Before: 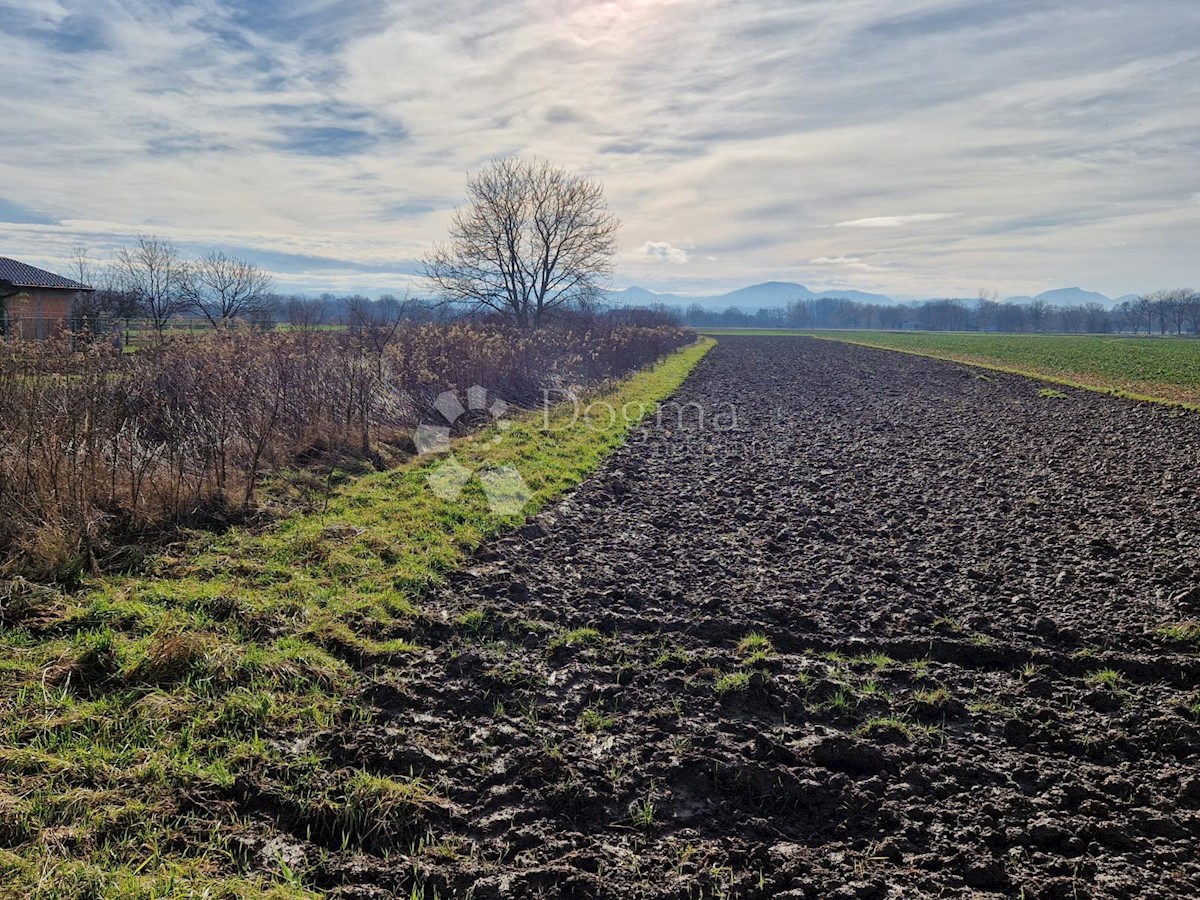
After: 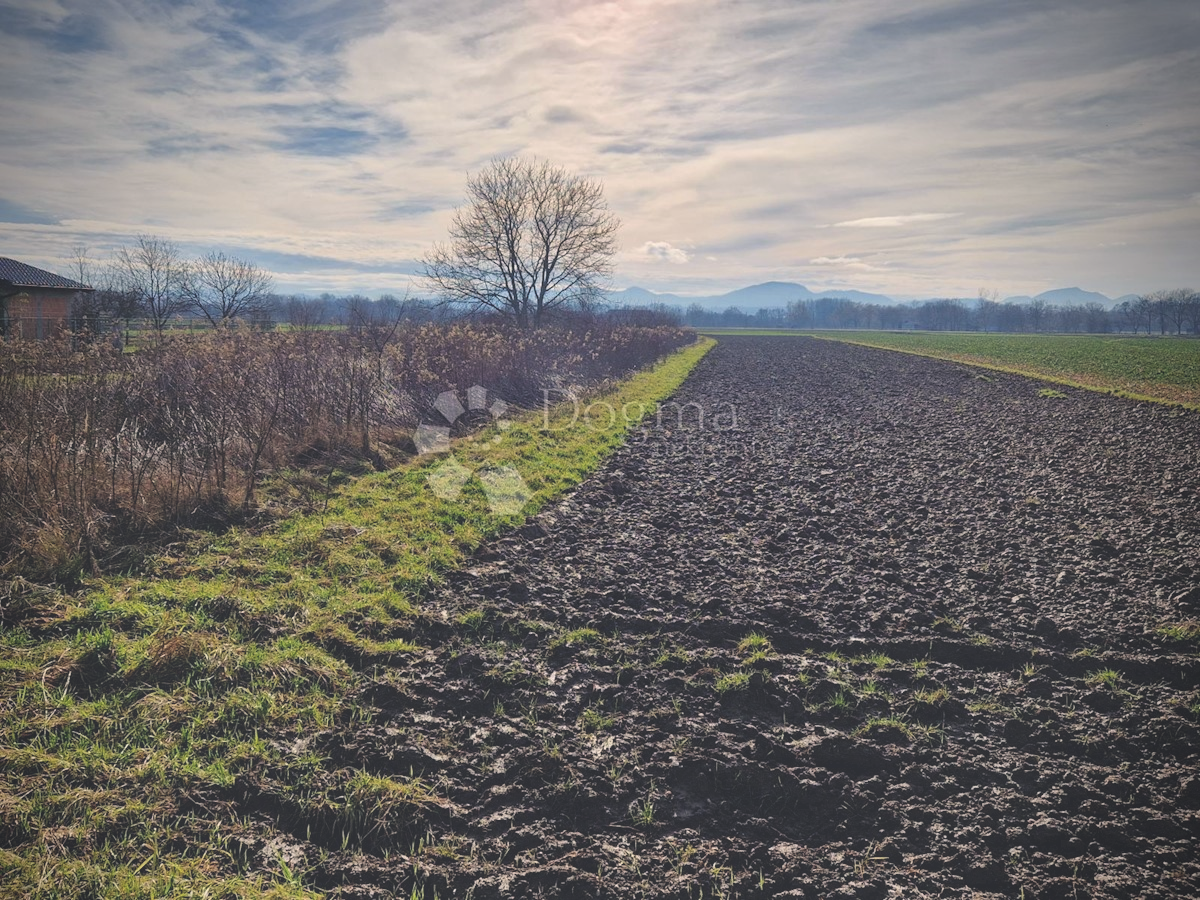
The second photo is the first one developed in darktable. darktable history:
color balance rgb: shadows lift › hue 87.51°, highlights gain › chroma 1.62%, highlights gain › hue 55.1°, global offset › chroma 0.06%, global offset › hue 253.66°, linear chroma grading › global chroma 0.5%
exposure: black level correction -0.03, compensate highlight preservation false
vignetting: brightness -0.629, saturation -0.007, center (-0.028, 0.239)
